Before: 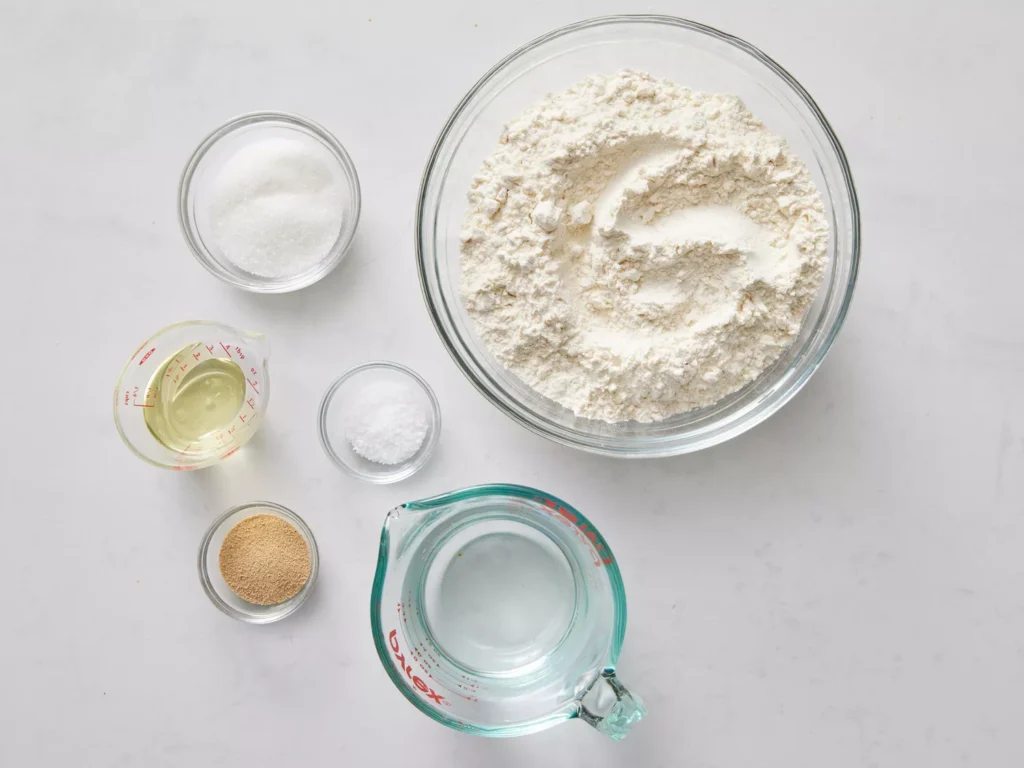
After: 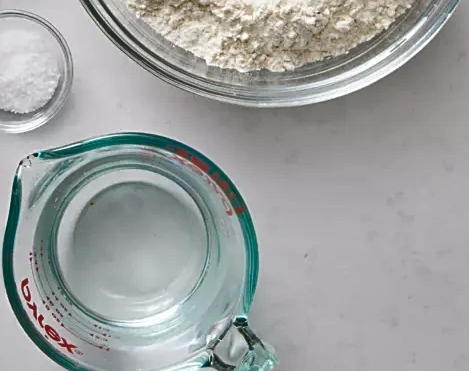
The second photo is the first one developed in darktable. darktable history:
shadows and highlights: shadows 60, highlights -60.23, soften with gaussian
sharpen: on, module defaults
crop: left 35.976%, top 45.819%, right 18.162%, bottom 5.807%
